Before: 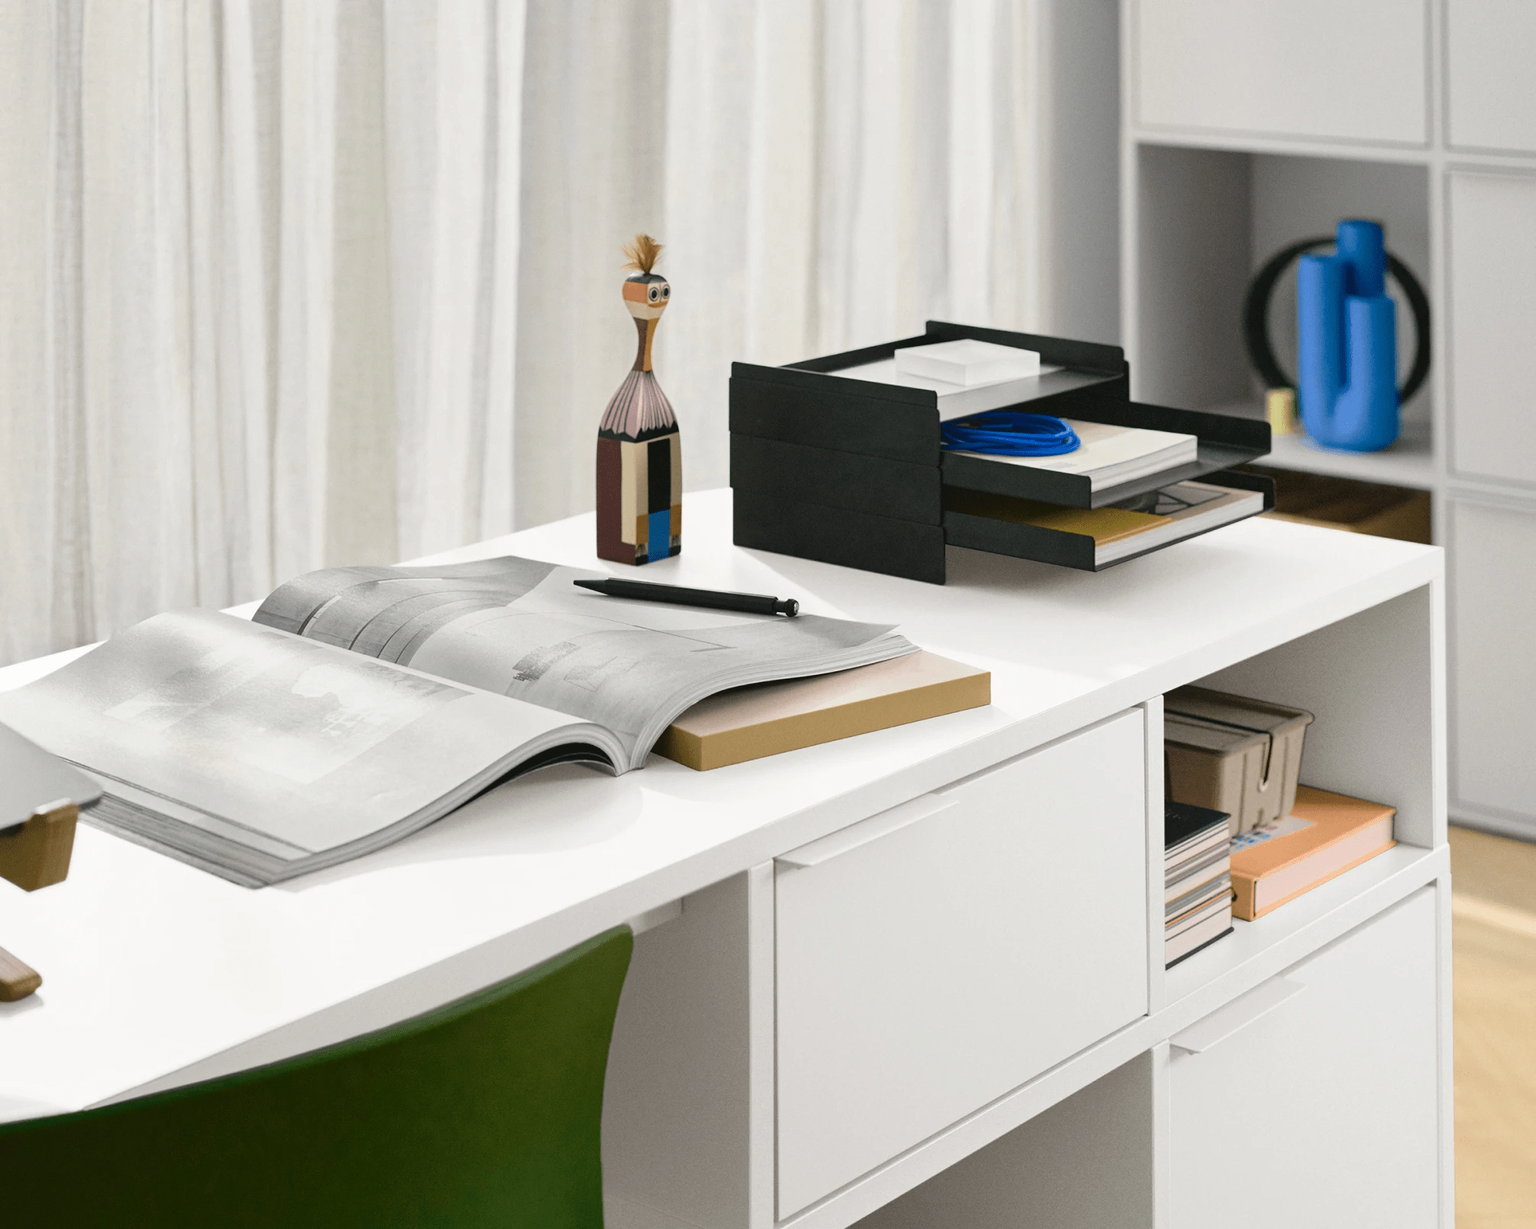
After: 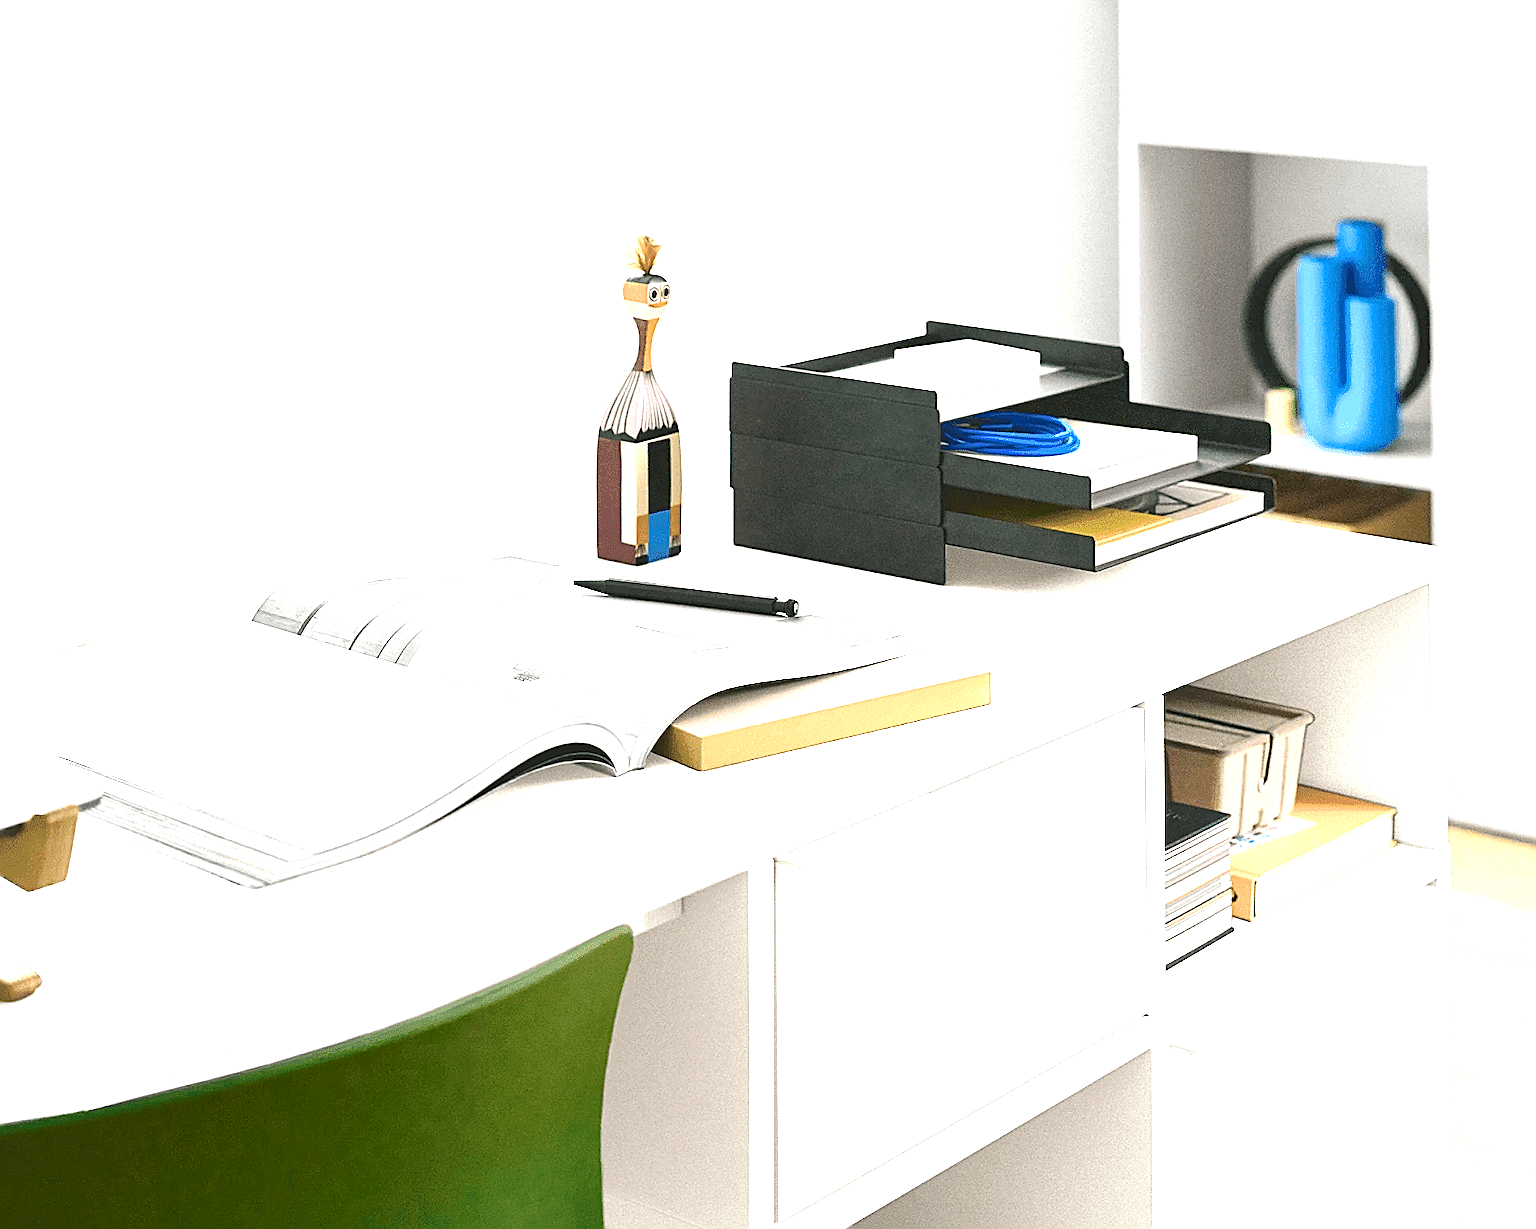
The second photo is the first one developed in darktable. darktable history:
exposure: black level correction 0.001, exposure 1.722 EV, compensate exposure bias true, compensate highlight preservation false
sharpen: radius 1.719, amount 1.291
